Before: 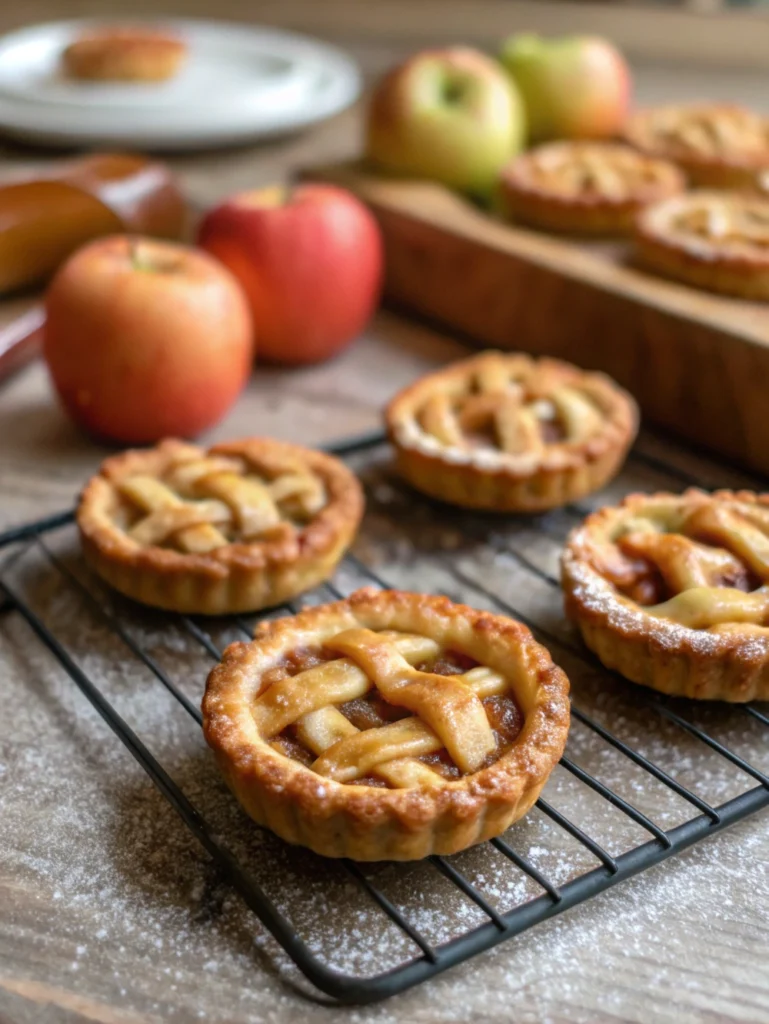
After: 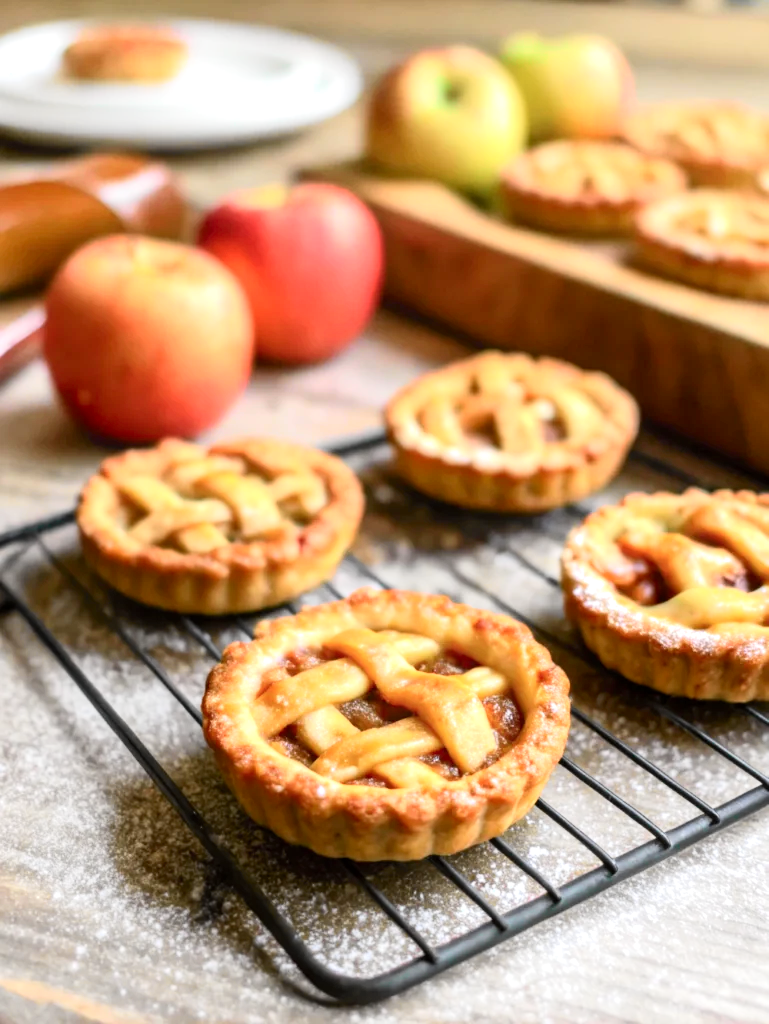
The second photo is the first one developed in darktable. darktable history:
tone curve: curves: ch0 [(0, 0) (0.055, 0.057) (0.258, 0.307) (0.434, 0.543) (0.517, 0.657) (0.745, 0.874) (1, 1)]; ch1 [(0, 0) (0.346, 0.307) (0.418, 0.383) (0.46, 0.439) (0.482, 0.493) (0.502, 0.503) (0.517, 0.514) (0.55, 0.561) (0.588, 0.603) (0.646, 0.688) (1, 1)]; ch2 [(0, 0) (0.346, 0.34) (0.431, 0.45) (0.485, 0.499) (0.5, 0.503) (0.527, 0.525) (0.545, 0.562) (0.679, 0.706) (1, 1)], color space Lab, independent channels, preserve colors none
exposure: black level correction 0.001, exposure 0.499 EV, compensate highlight preservation false
base curve: preserve colors none
